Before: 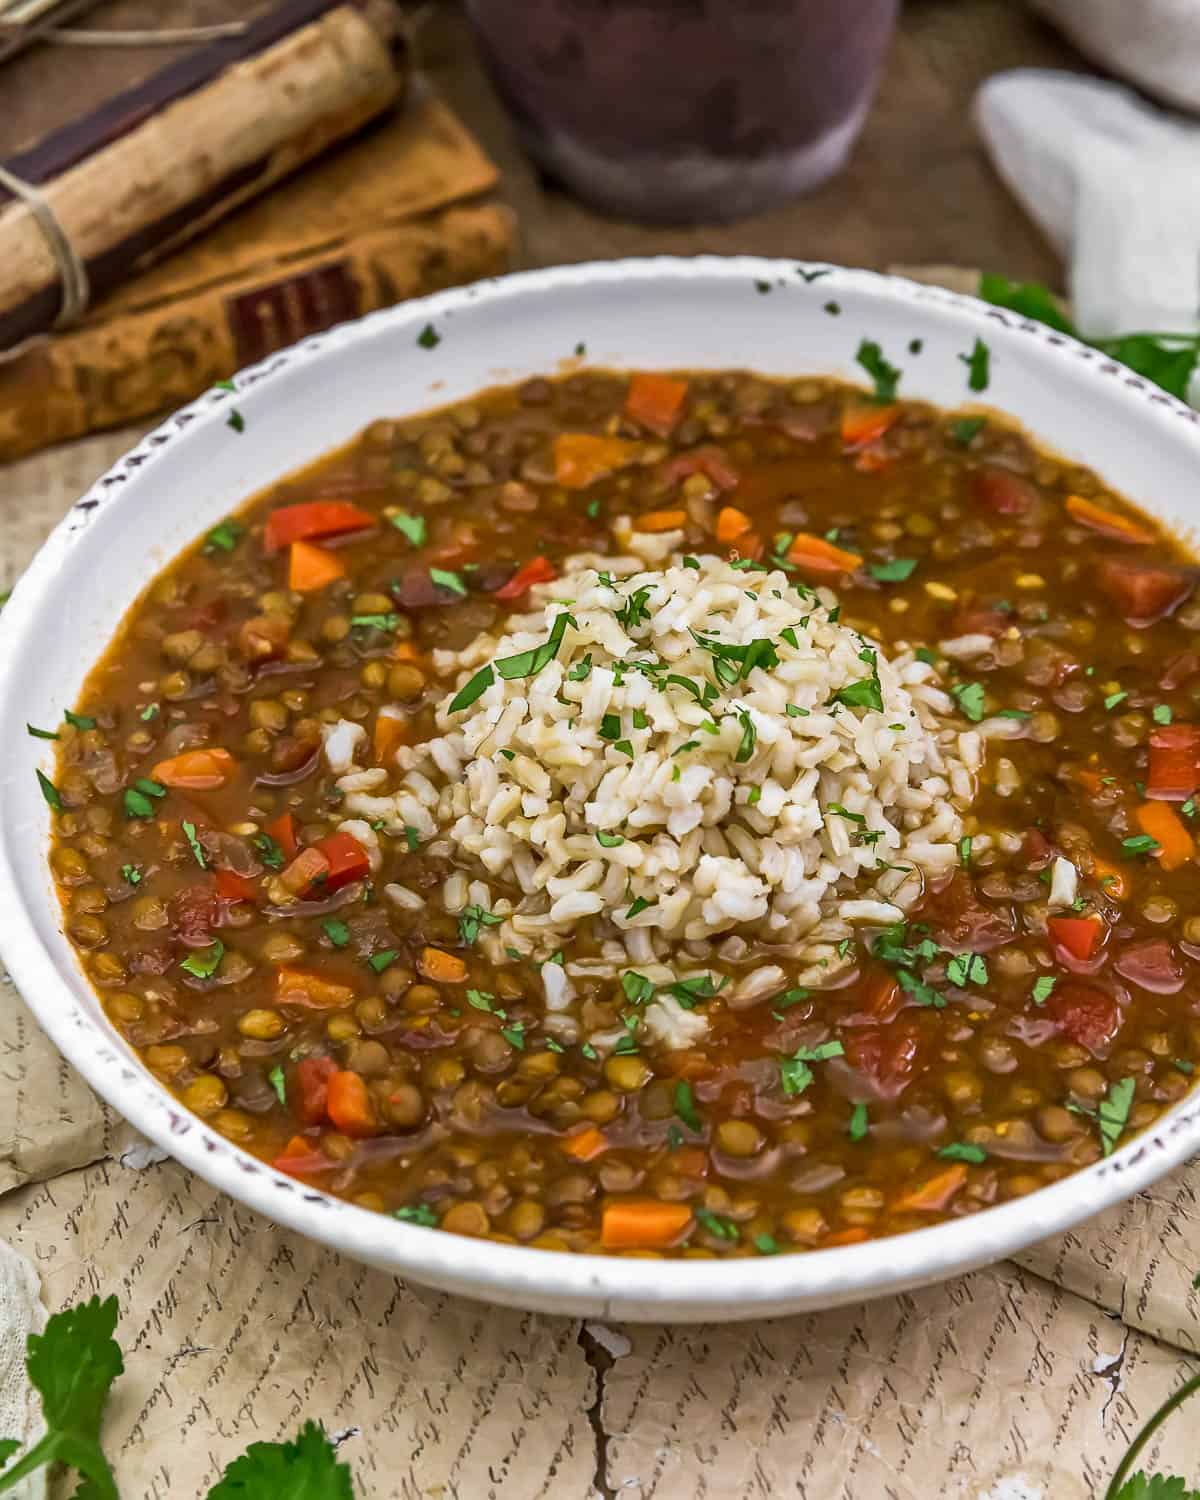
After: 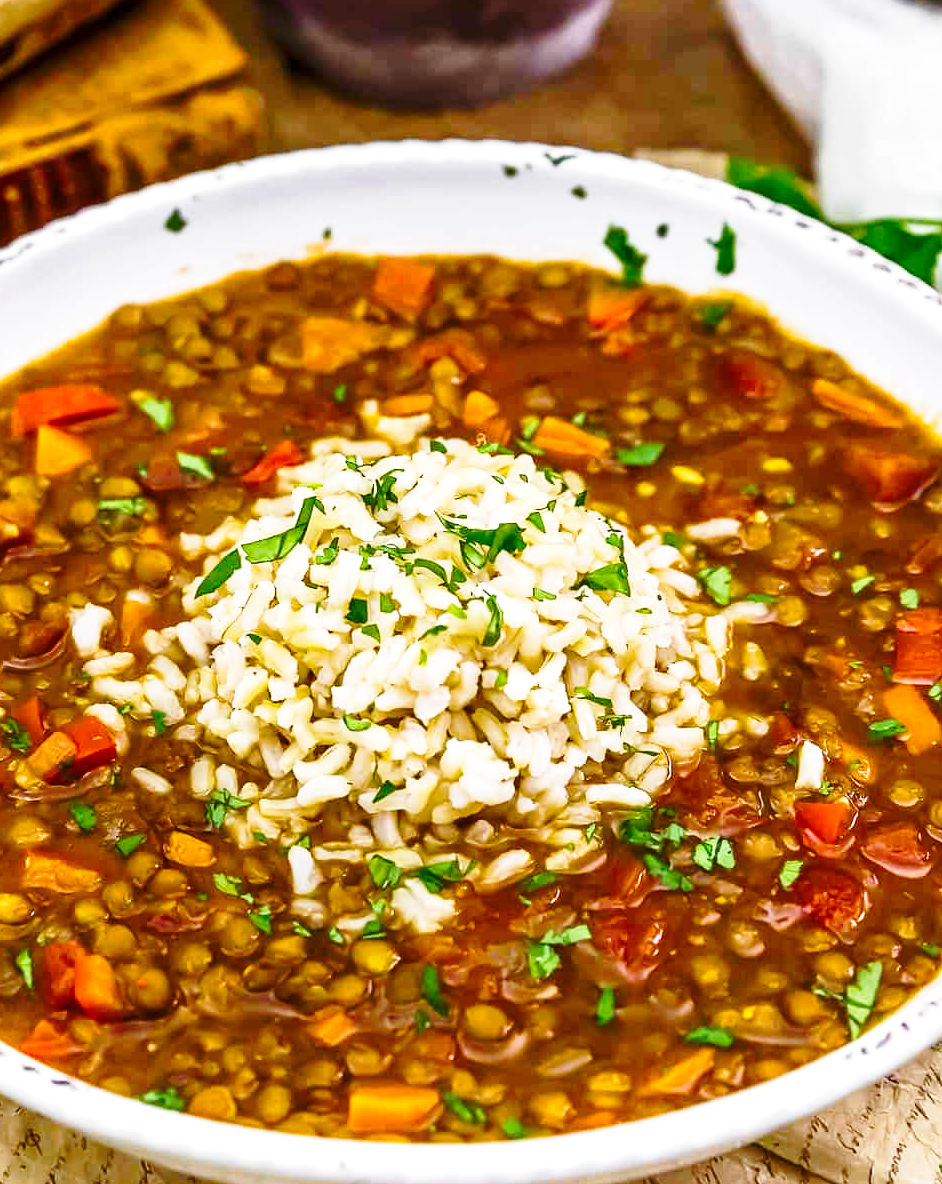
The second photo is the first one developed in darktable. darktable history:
crop and rotate: left 21.114%, top 7.755%, right 0.345%, bottom 13.291%
base curve: curves: ch0 [(0, 0) (0.028, 0.03) (0.121, 0.232) (0.46, 0.748) (0.859, 0.968) (1, 1)], preserve colors none
color balance rgb: linear chroma grading › global chroma 15.435%, perceptual saturation grading › global saturation 20%, perceptual saturation grading › highlights -25.6%, perceptual saturation grading › shadows 24.439%, perceptual brilliance grading › highlights 16.121%, perceptual brilliance grading › mid-tones 6.273%, perceptual brilliance grading › shadows -15.59%, contrast -10.645%
